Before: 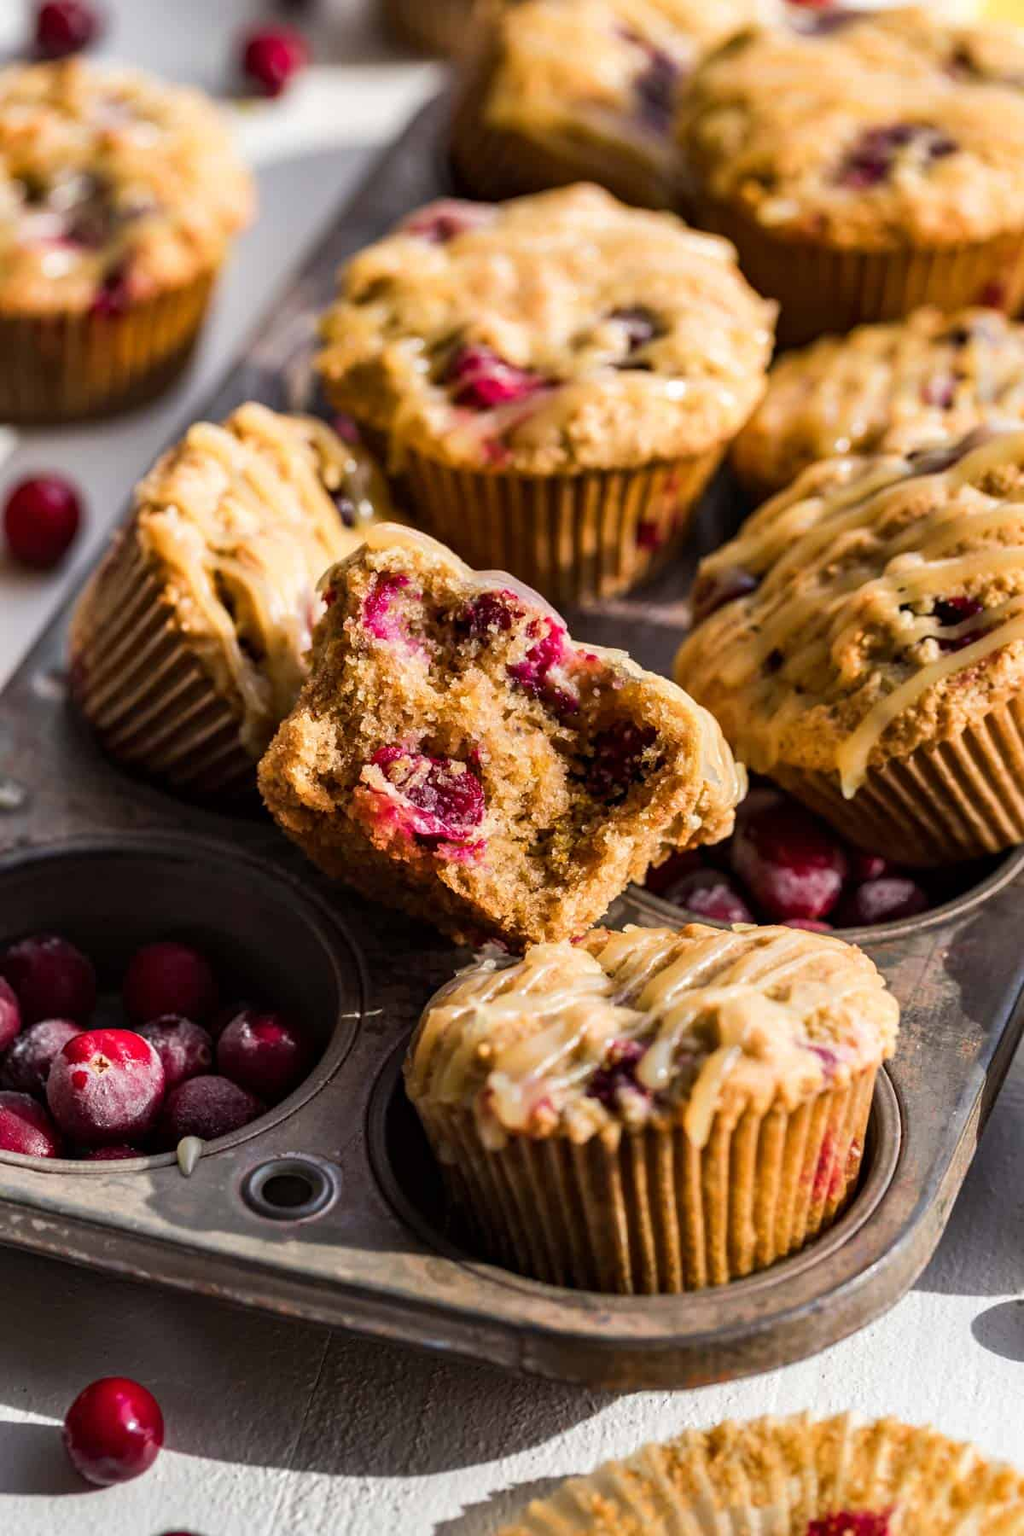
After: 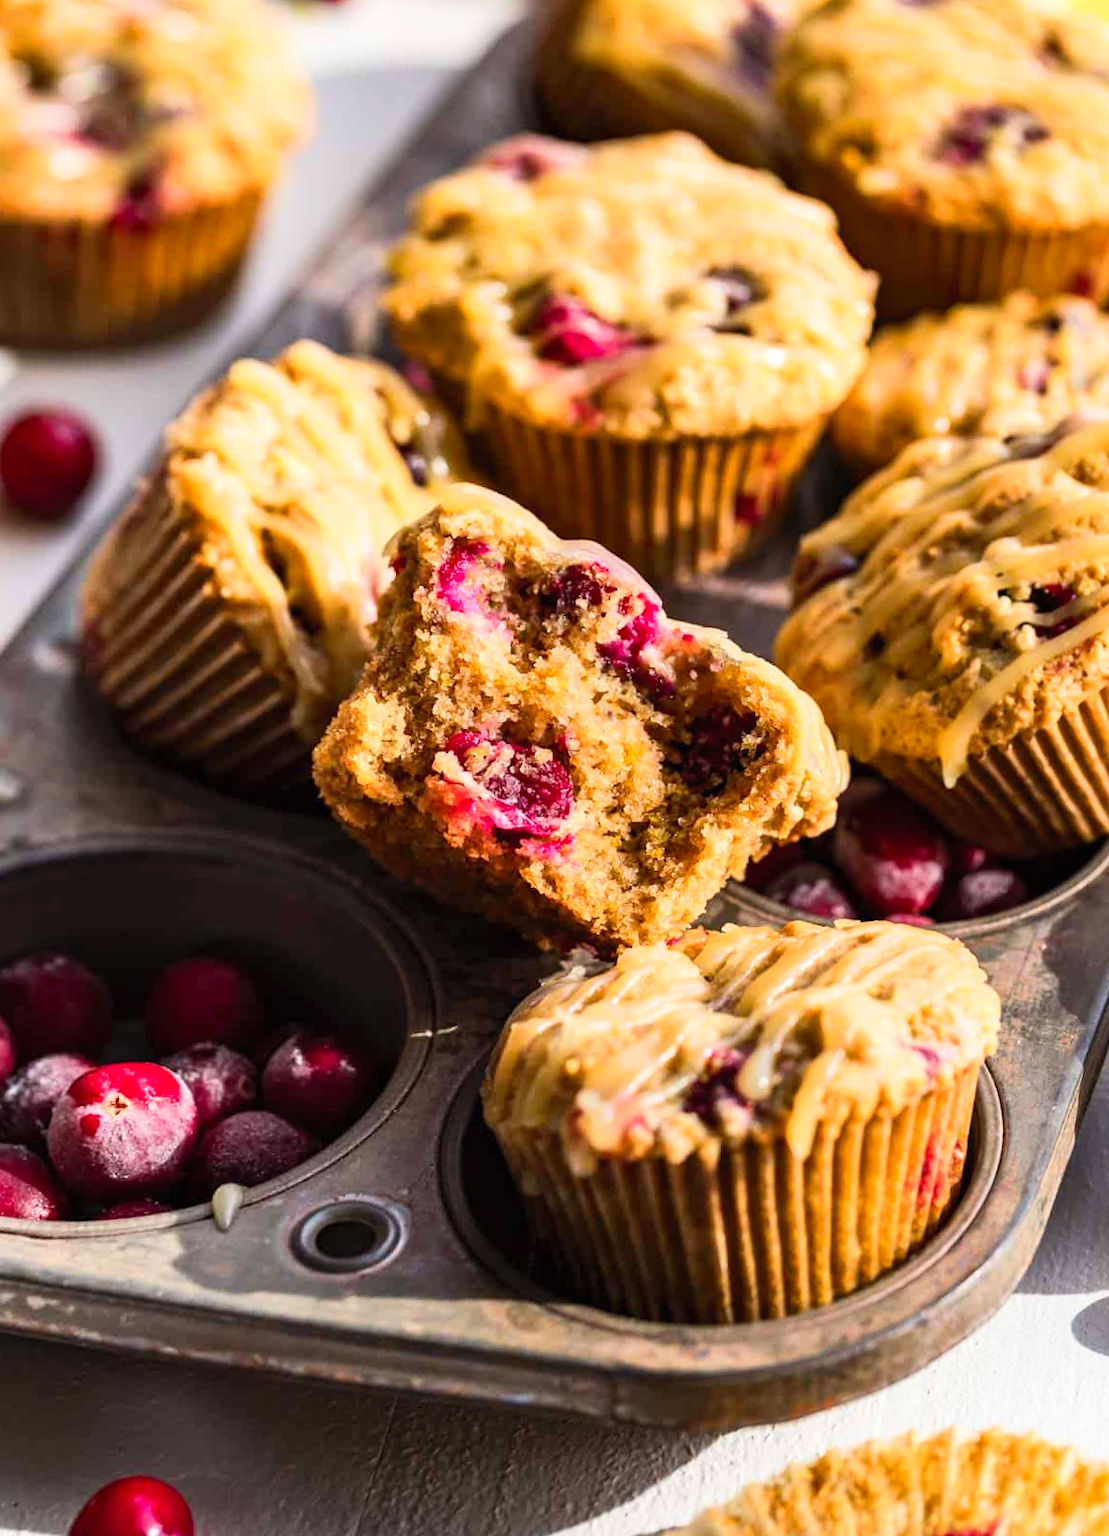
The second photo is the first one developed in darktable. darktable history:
rotate and perspective: rotation -0.013°, lens shift (vertical) -0.027, lens shift (horizontal) 0.178, crop left 0.016, crop right 0.989, crop top 0.082, crop bottom 0.918
contrast brightness saturation: contrast 0.2, brightness 0.16, saturation 0.22
